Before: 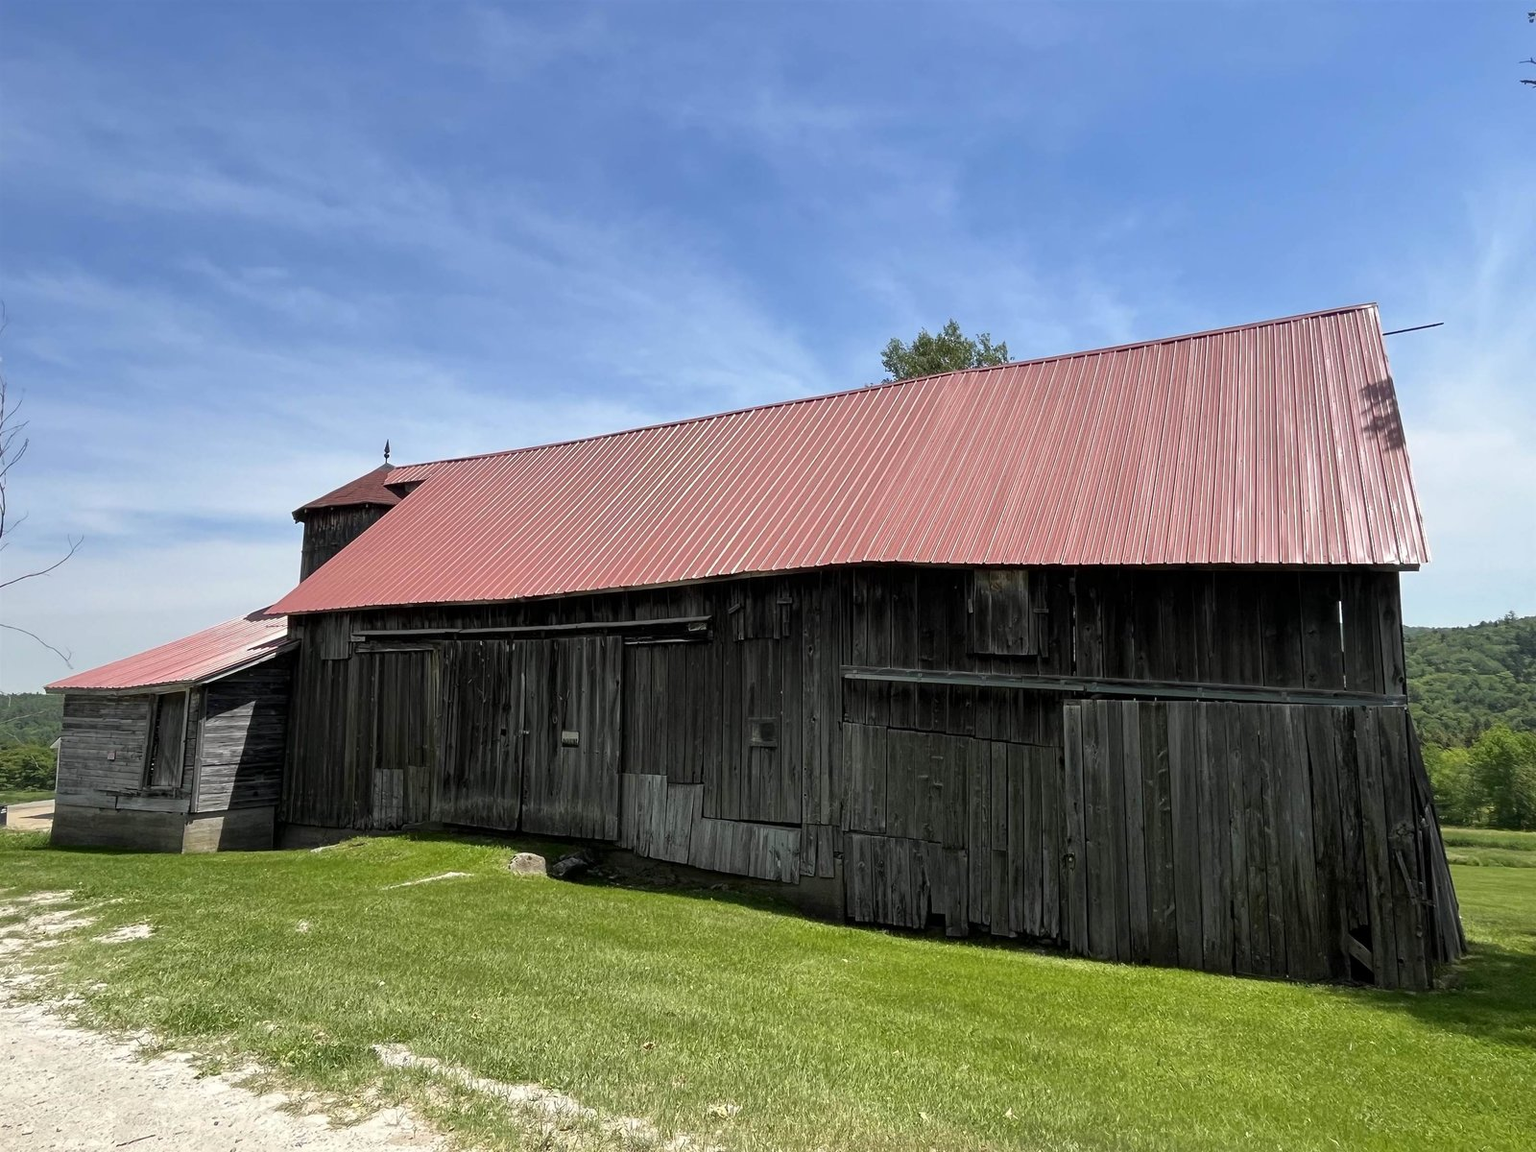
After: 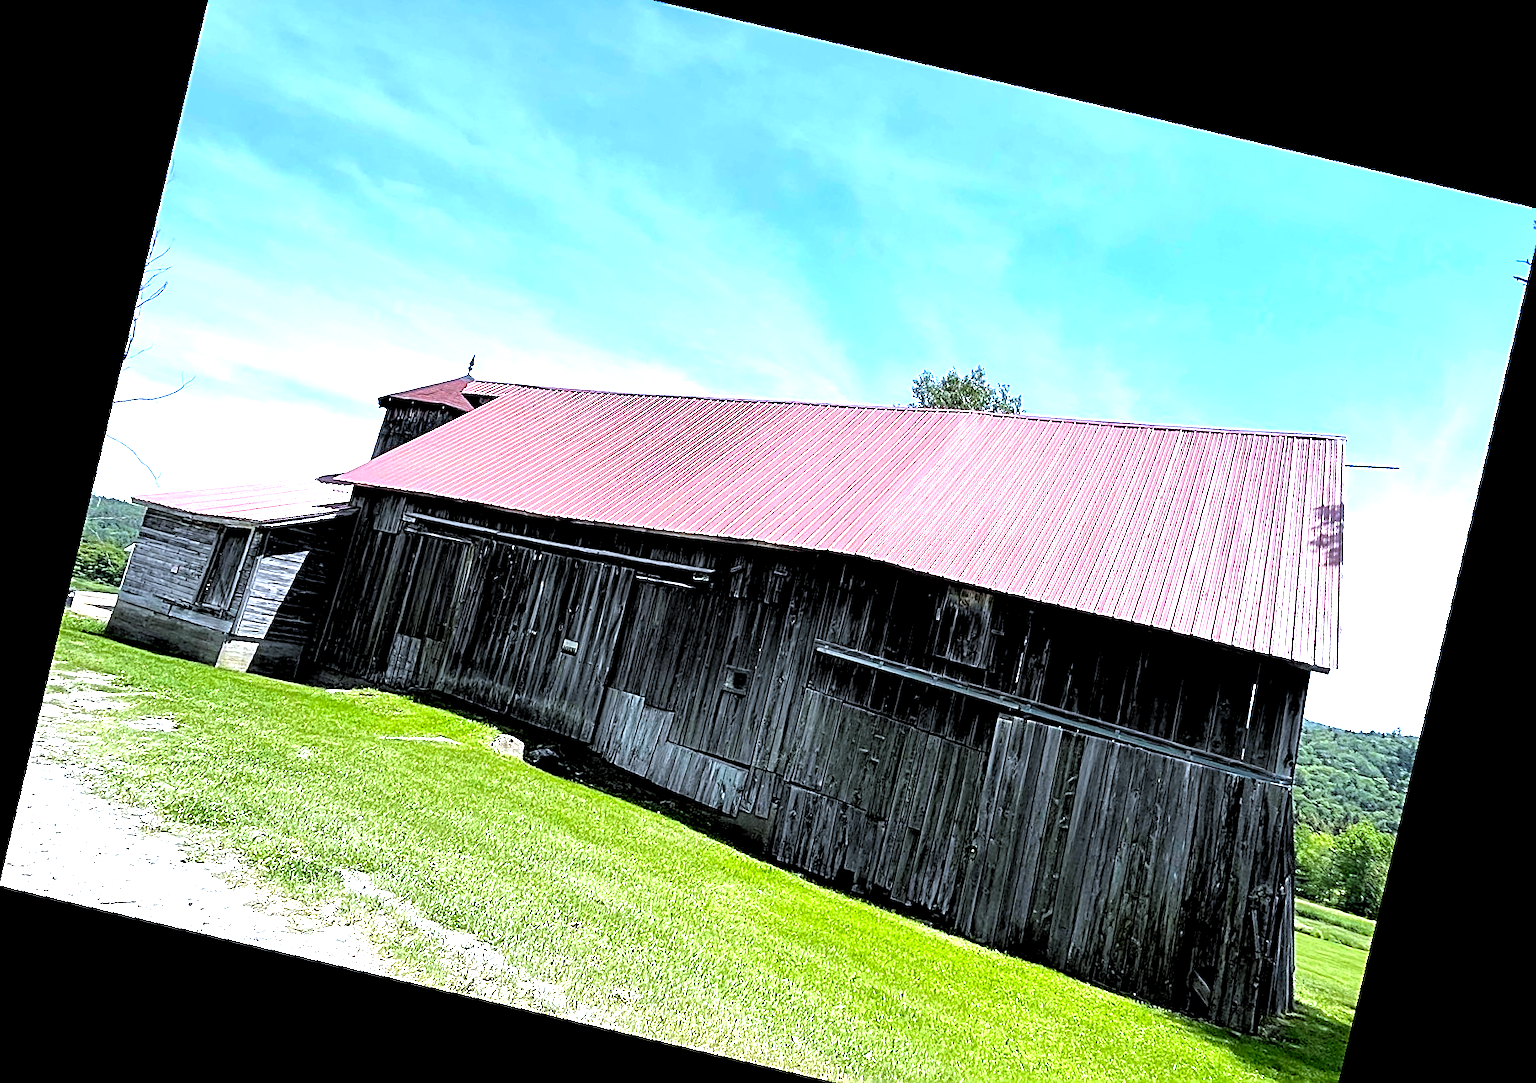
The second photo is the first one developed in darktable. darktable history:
white balance: red 0.948, green 1.02, blue 1.176
rgb levels: levels [[0.013, 0.434, 0.89], [0, 0.5, 1], [0, 0.5, 1]]
sharpen: amount 1
crop: top 7.625%, bottom 8.027%
rotate and perspective: rotation 13.27°, automatic cropping off
levels: levels [0, 0.352, 0.703]
